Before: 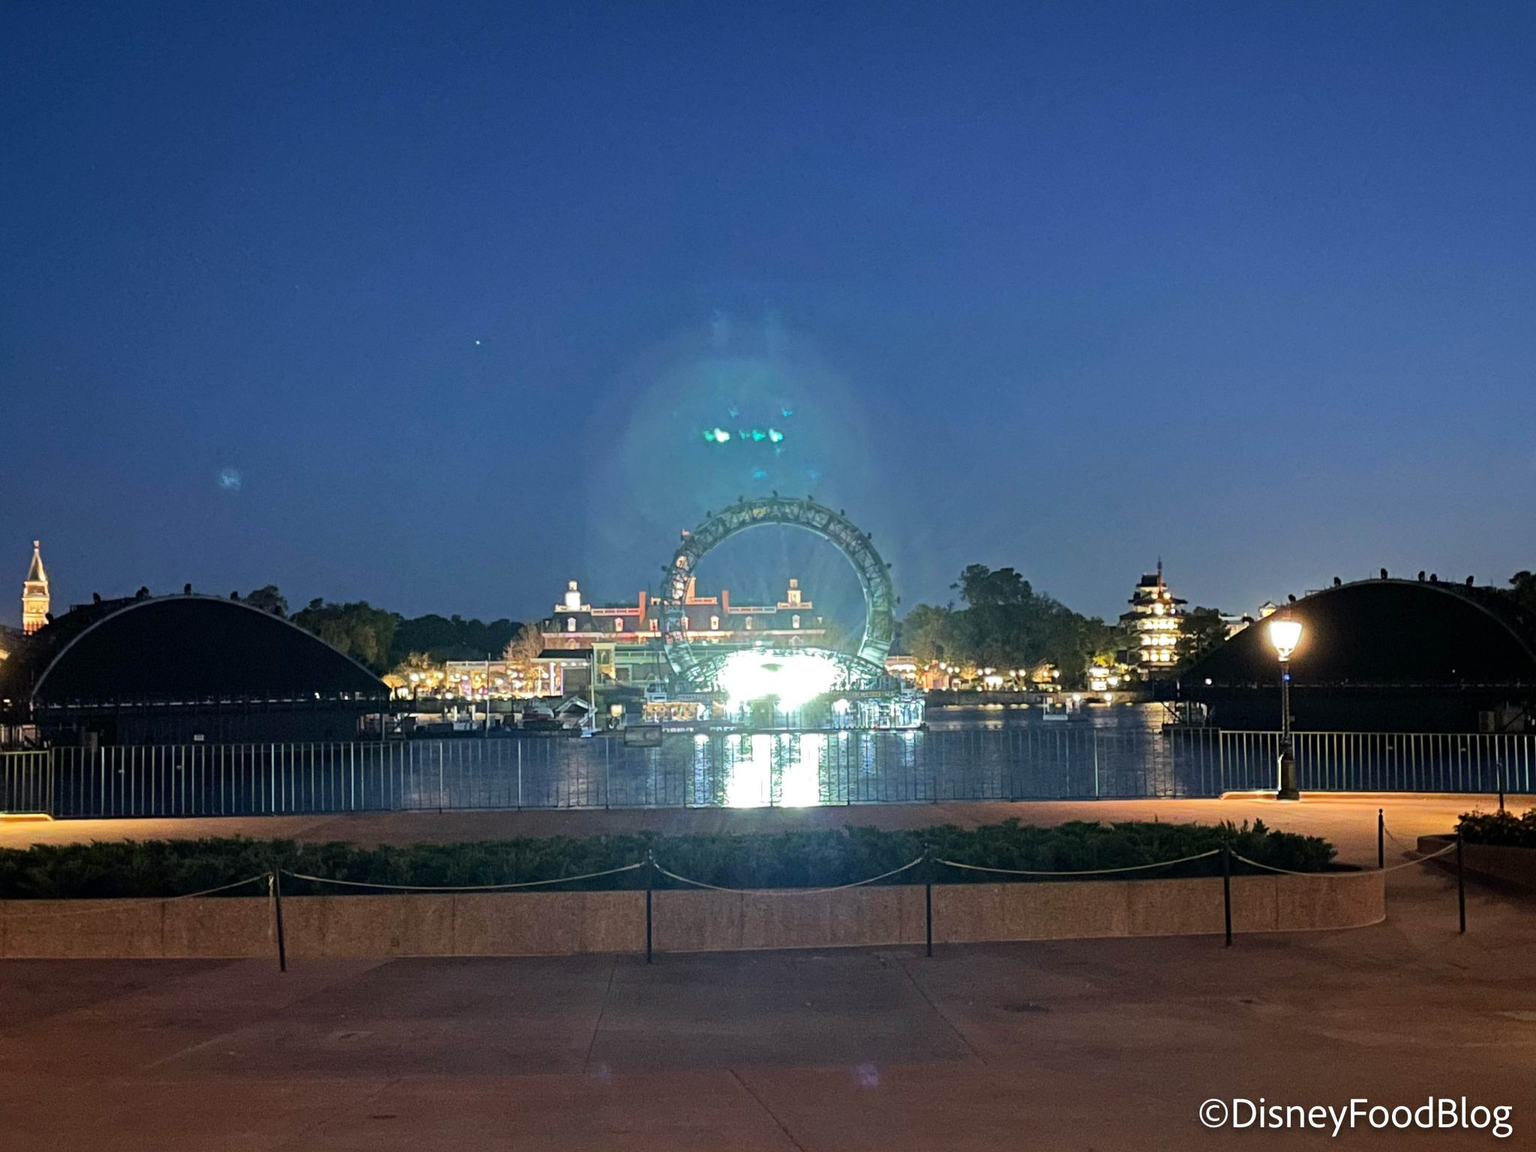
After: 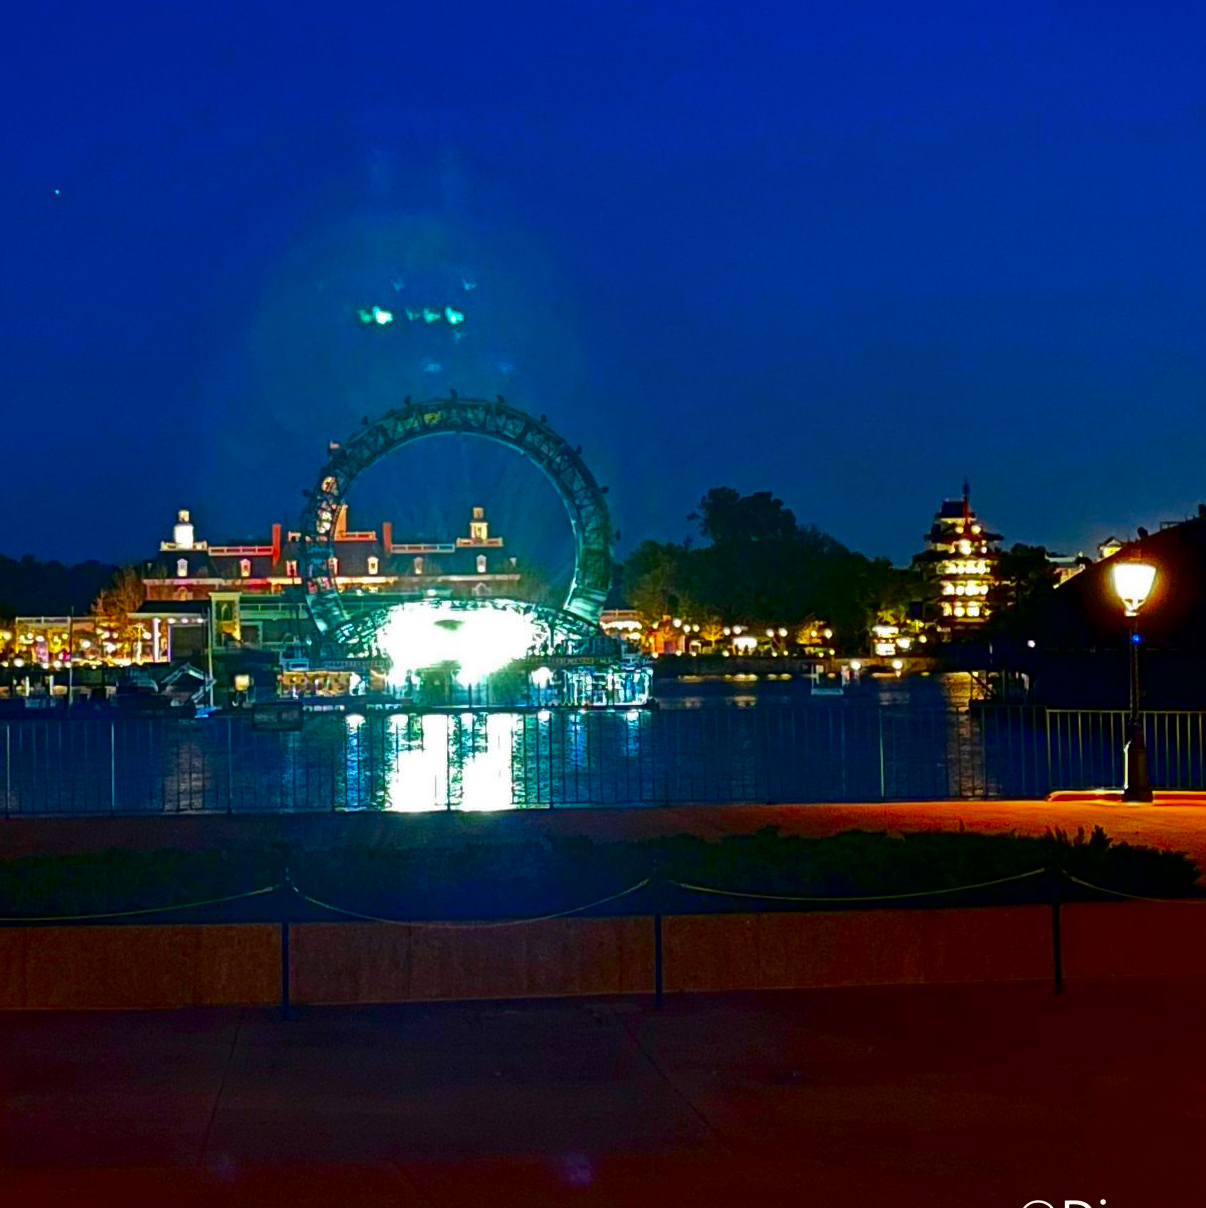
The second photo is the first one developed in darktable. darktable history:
exposure: black level correction 0.009, compensate highlight preservation false
color correction: highlights b* 0.059, saturation 2.09
crop and rotate: left 28.324%, top 17.26%, right 12.787%, bottom 4.074%
contrast brightness saturation: brightness -0.522
